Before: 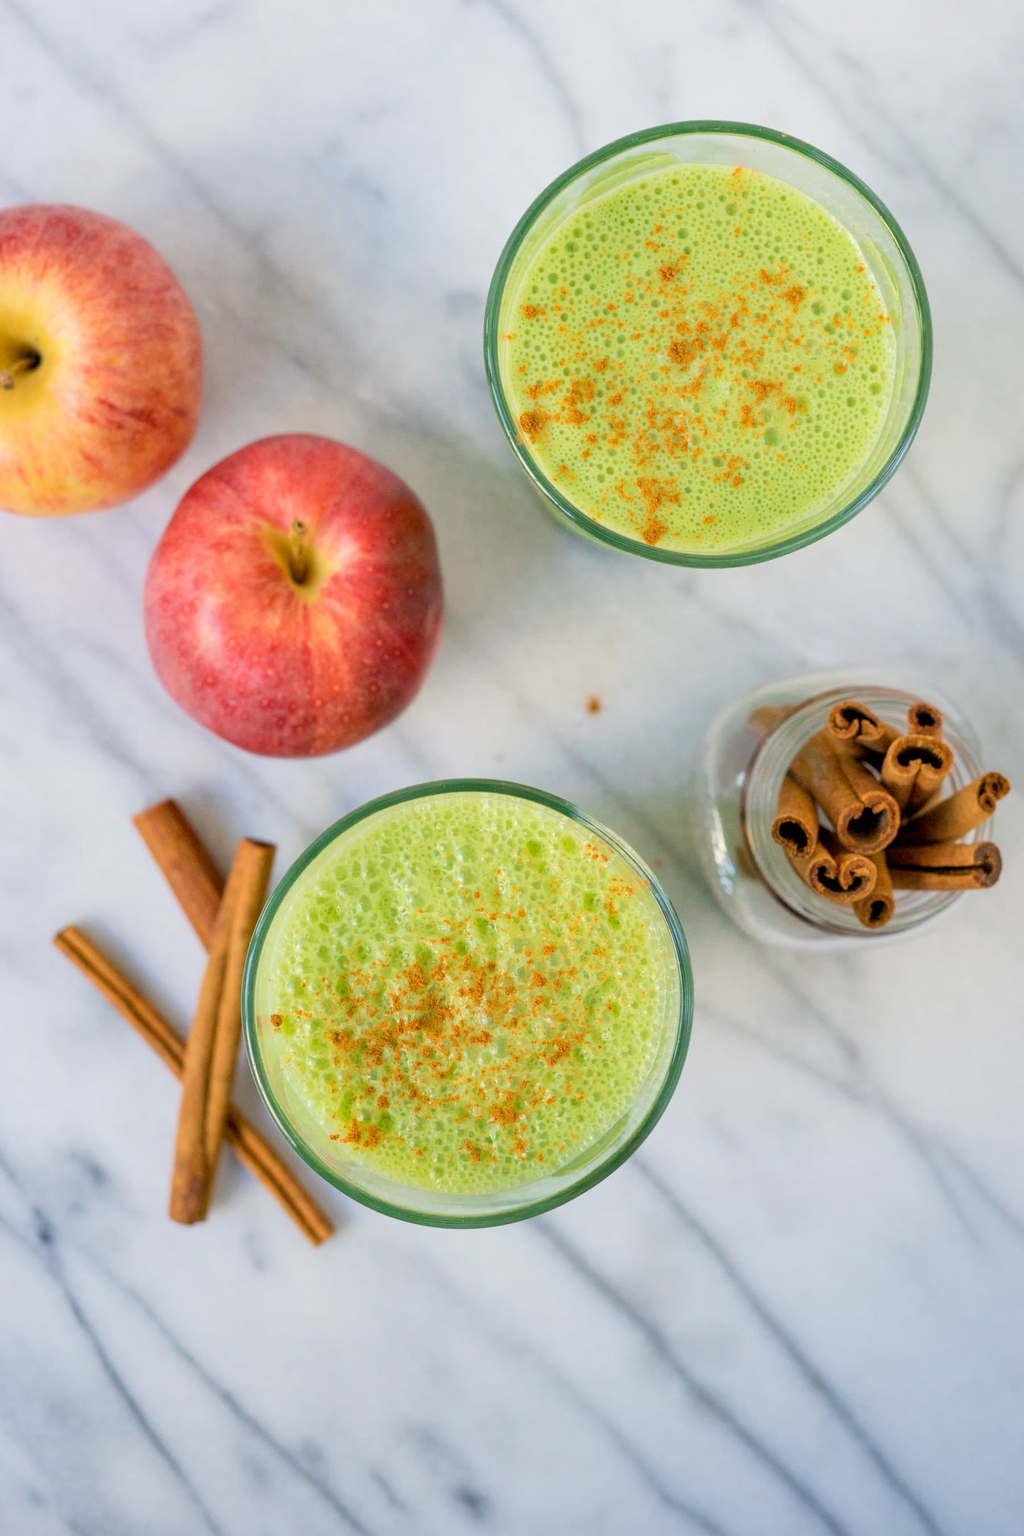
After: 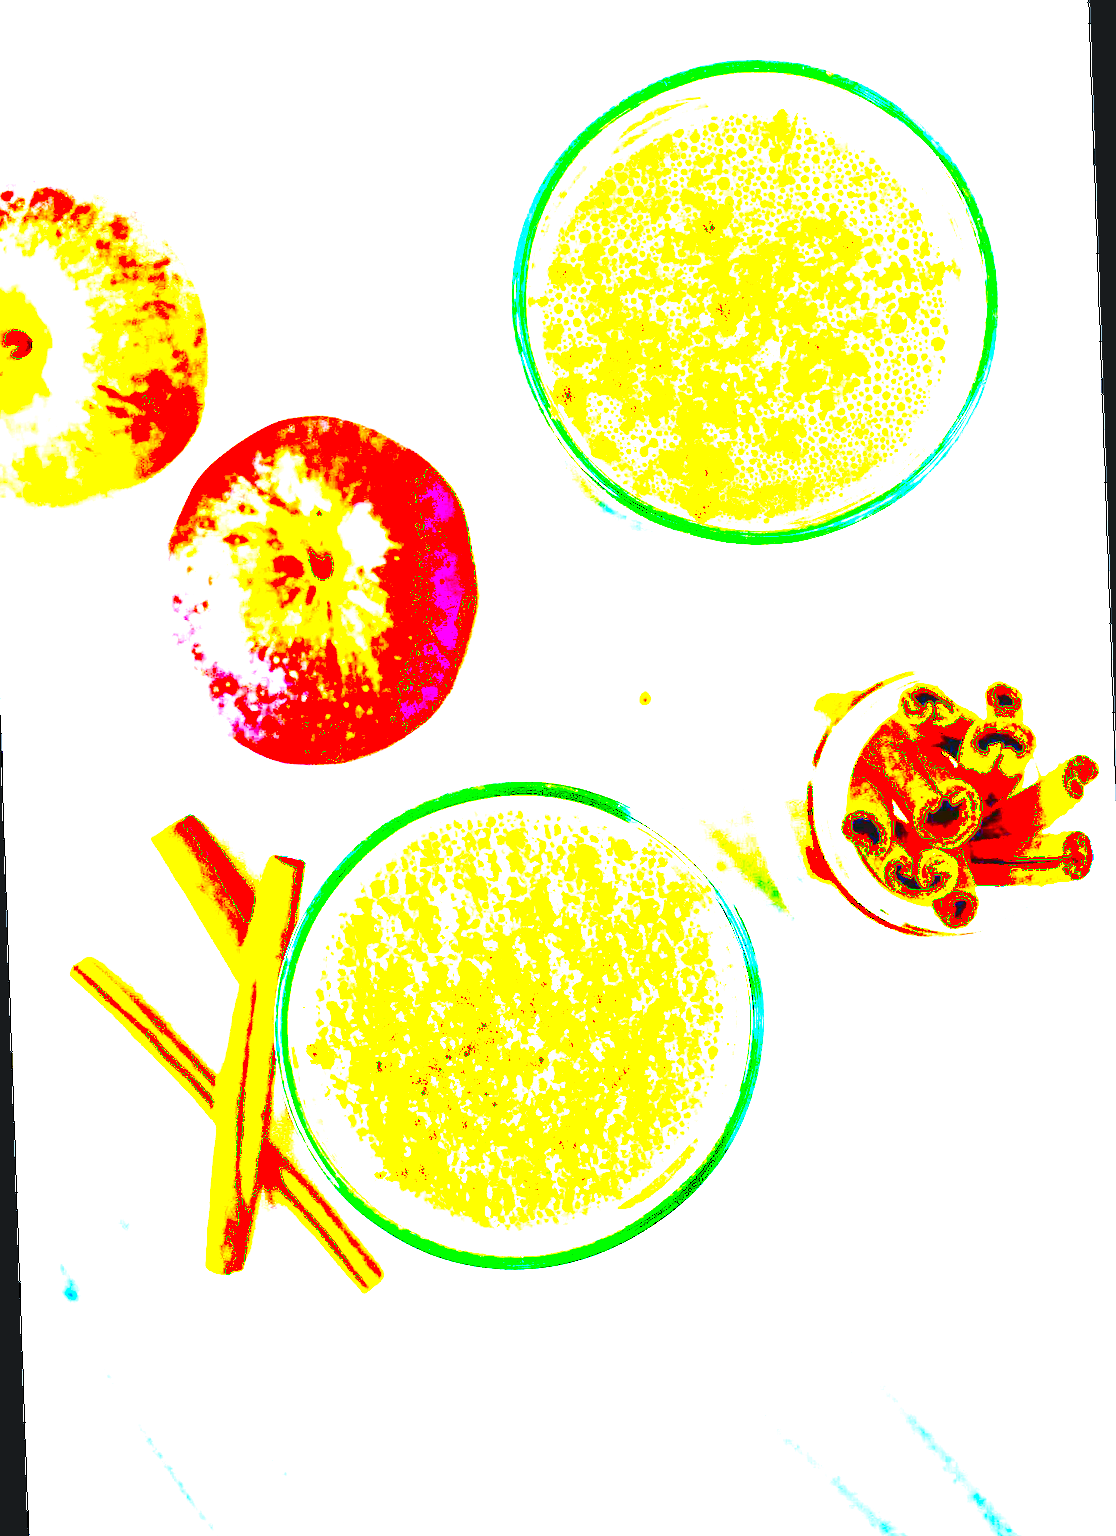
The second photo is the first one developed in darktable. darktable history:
sharpen: on, module defaults
exposure: black level correction 0.1, exposure 3 EV, compensate highlight preservation false
contrast brightness saturation: contrast -0.15, brightness 0.05, saturation -0.12
color correction: highlights a* -10.69, highlights b* -19.19
rotate and perspective: rotation -2°, crop left 0.022, crop right 0.978, crop top 0.049, crop bottom 0.951
haze removal: compatibility mode true, adaptive false
